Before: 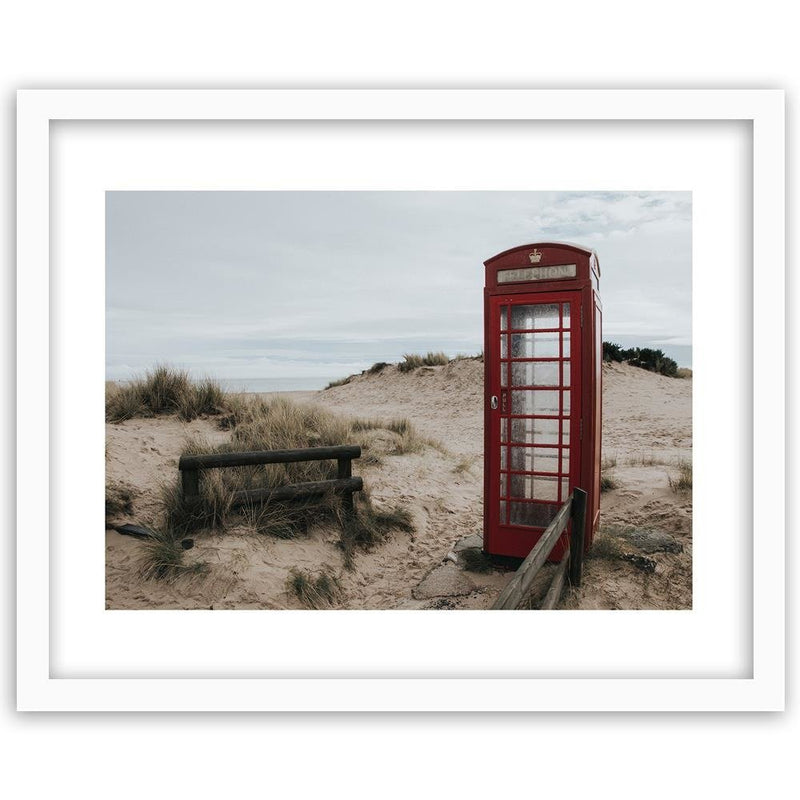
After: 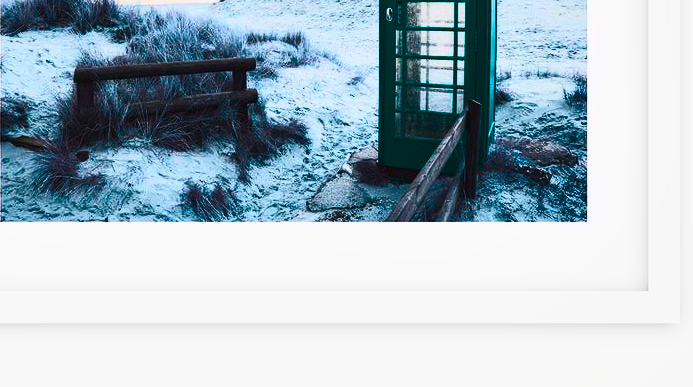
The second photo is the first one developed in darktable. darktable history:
color balance rgb: perceptual saturation grading › global saturation 25.883%, hue shift 179.6°, global vibrance 49.554%, contrast 0.732%
shadows and highlights: shadows 43.57, white point adjustment -1.41, soften with gaussian
contrast brightness saturation: contrast 0.612, brightness 0.355, saturation 0.137
crop and rotate: left 13.263%, top 48.602%, bottom 2.946%
